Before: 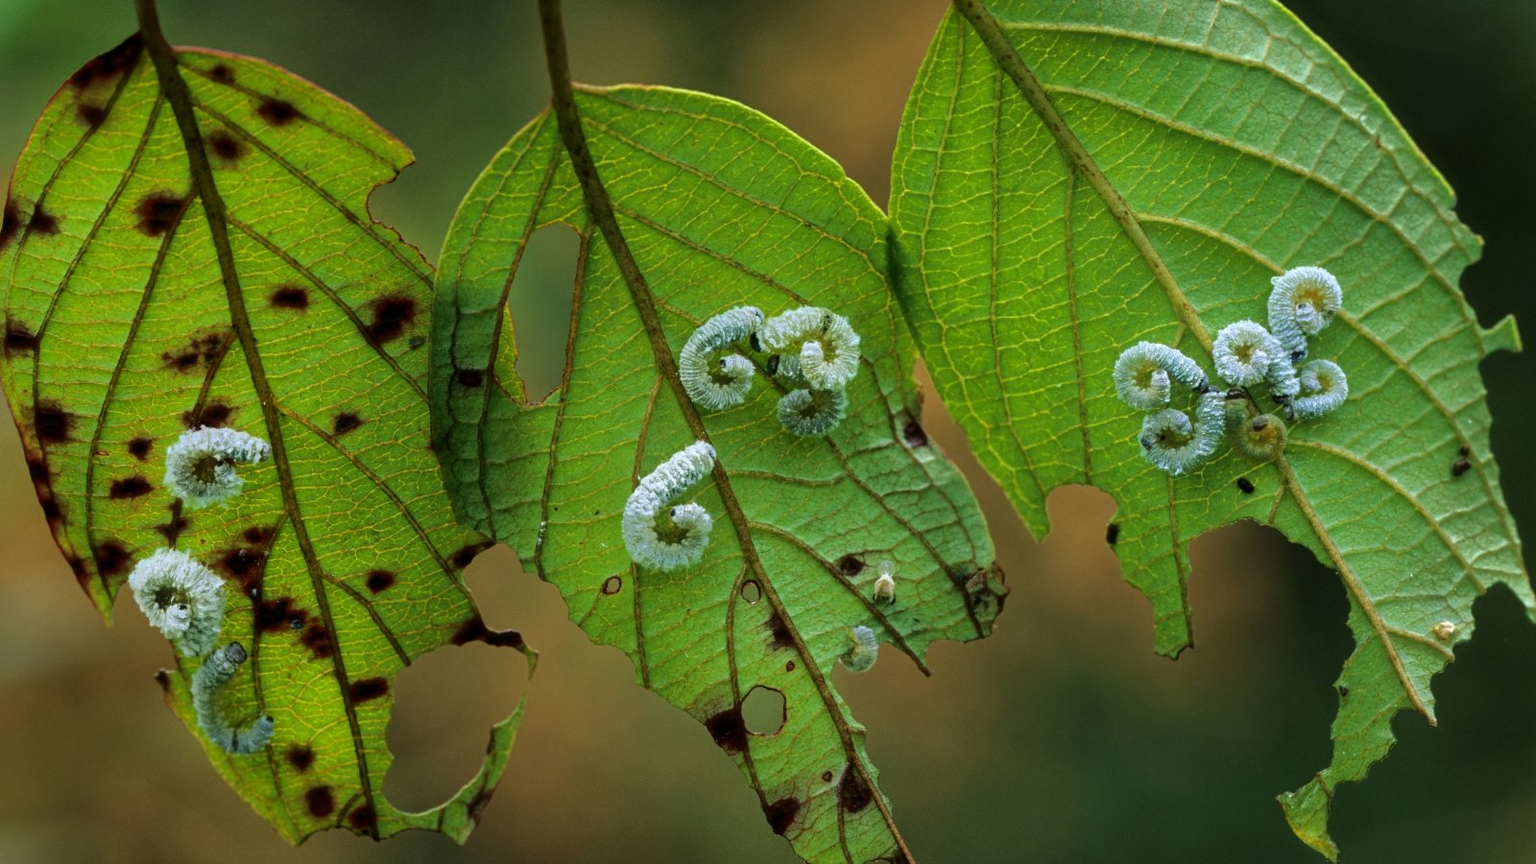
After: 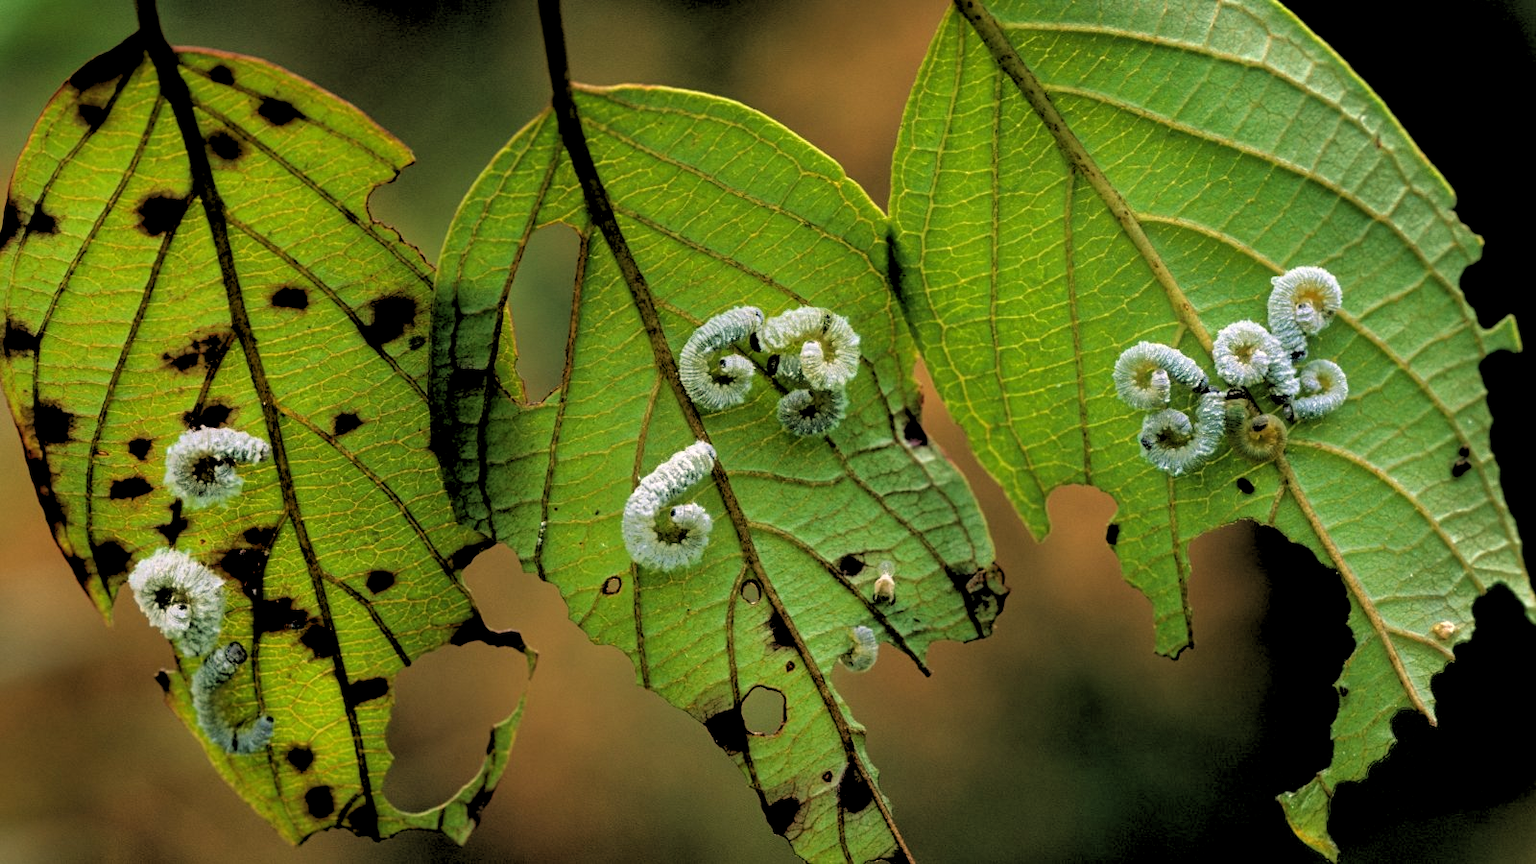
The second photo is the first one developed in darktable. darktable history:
white balance: red 1.127, blue 0.943
rgb levels: levels [[0.029, 0.461, 0.922], [0, 0.5, 1], [0, 0.5, 1]]
